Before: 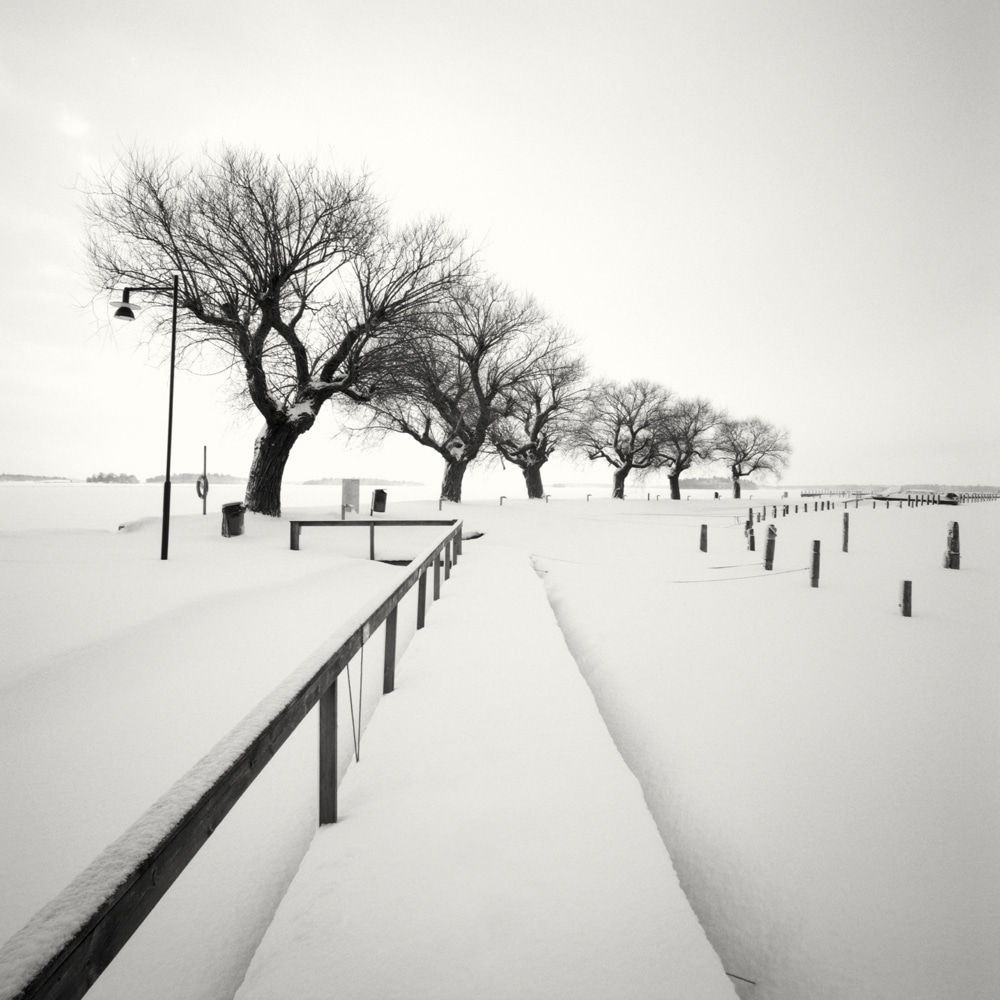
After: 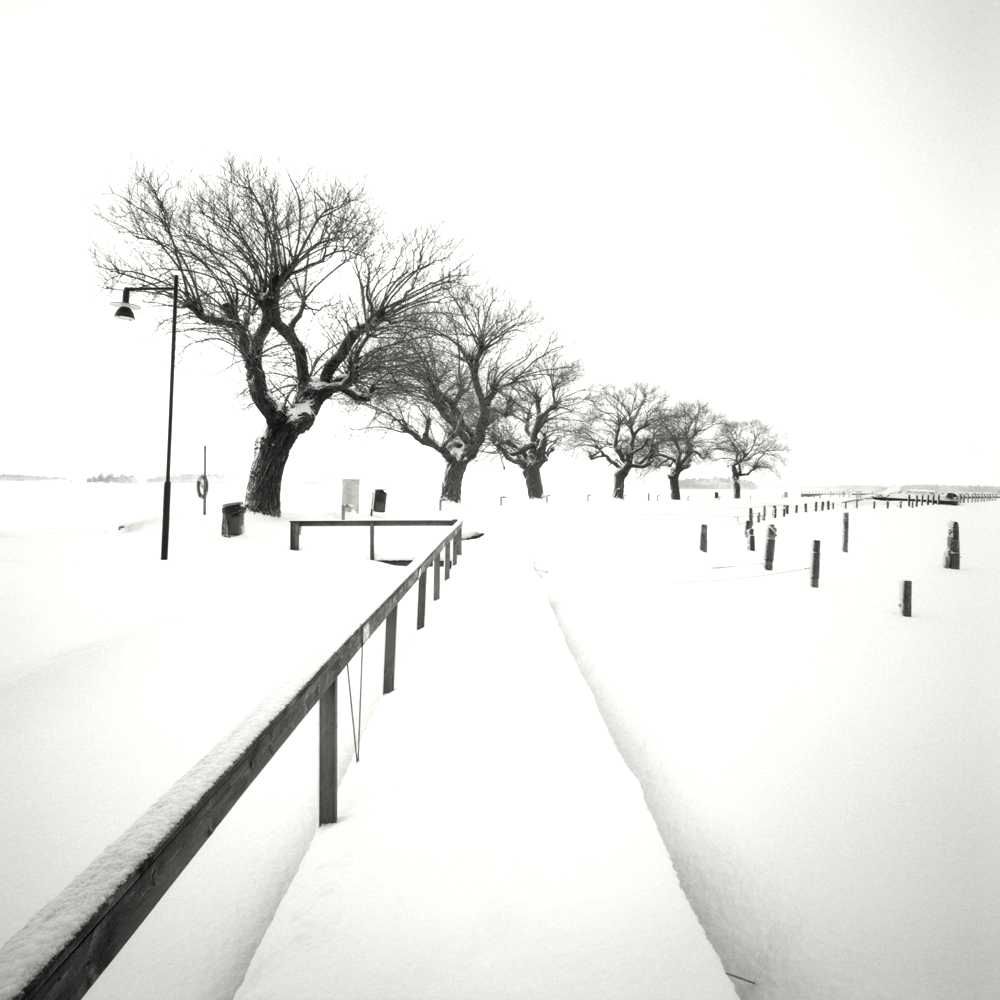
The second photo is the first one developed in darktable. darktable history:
tone equalizer: -8 EV -0.002 EV, -7 EV 0.004 EV, -6 EV -0.029 EV, -5 EV 0.021 EV, -4 EV -0.015 EV, -3 EV 0.014 EV, -2 EV -0.065 EV, -1 EV -0.273 EV, +0 EV -0.57 EV
exposure: black level correction 0, exposure 1.101 EV, compensate exposure bias true, compensate highlight preservation false
